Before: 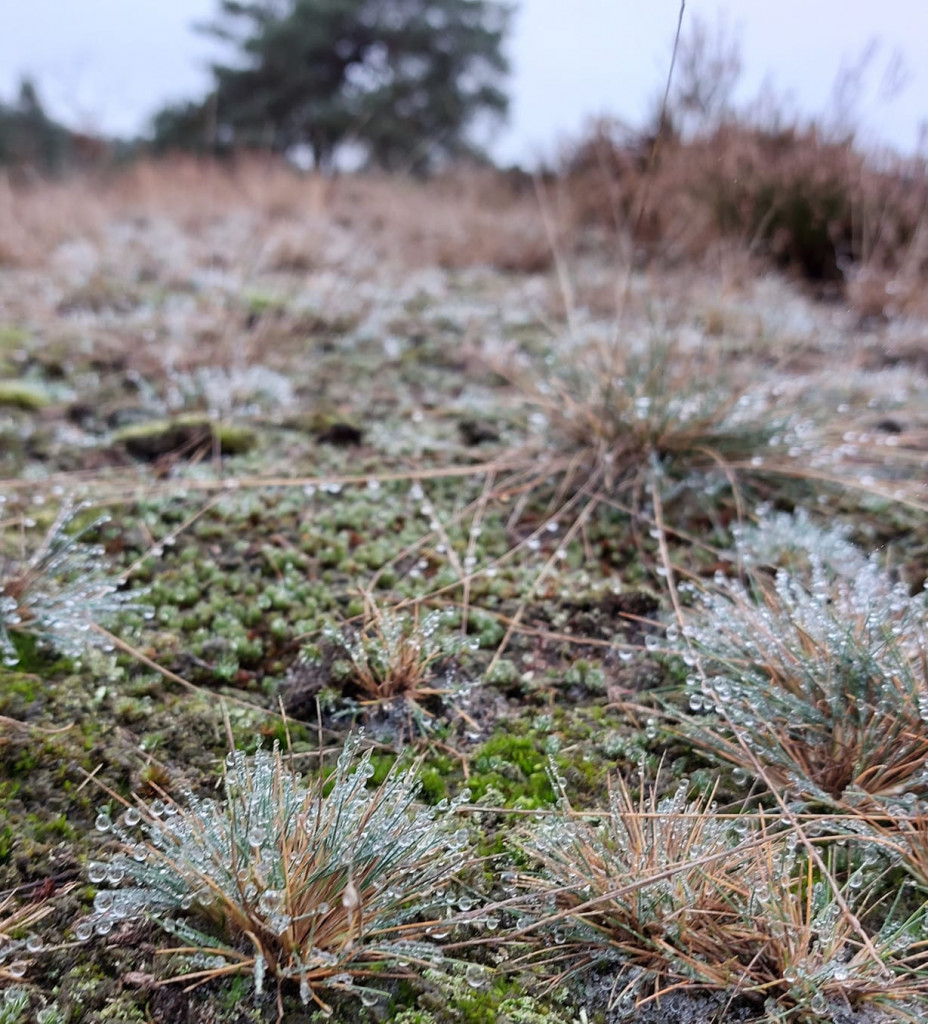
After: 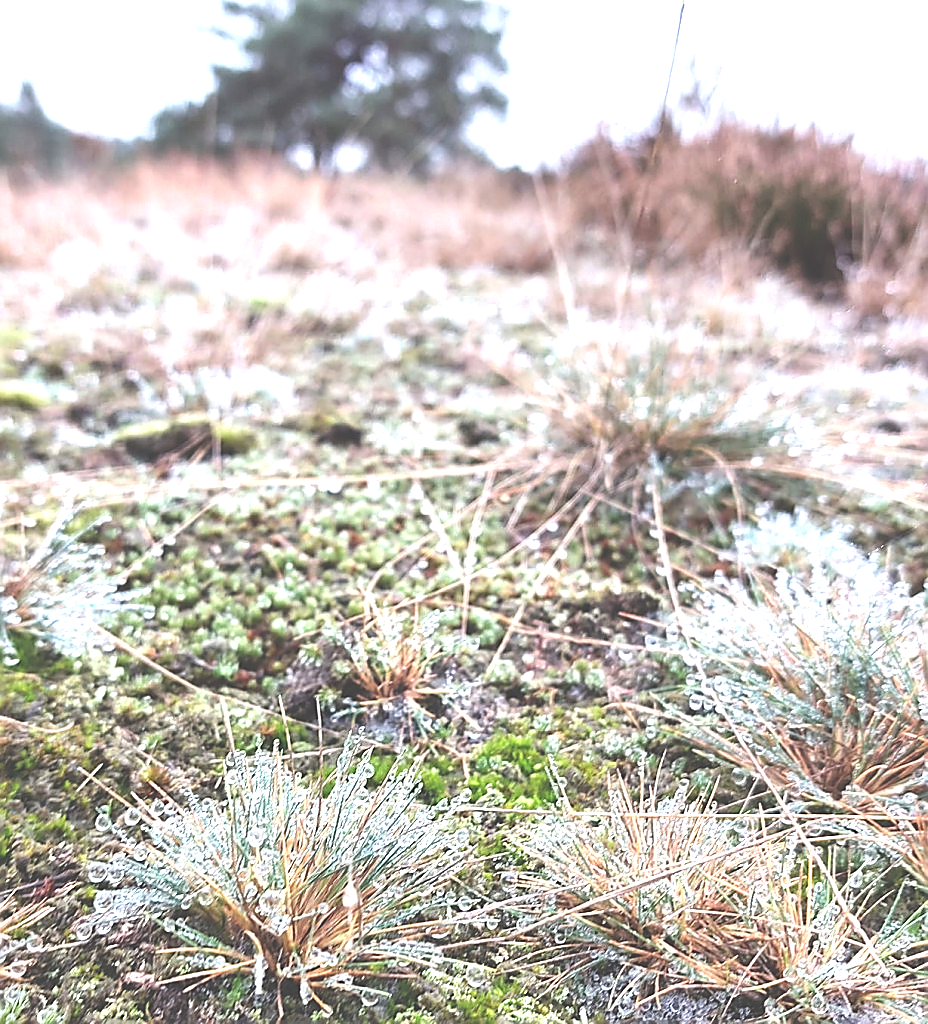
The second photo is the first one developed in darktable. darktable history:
sharpen: radius 1.4, amount 1.25, threshold 0.7
exposure: black level correction -0.023, exposure 1.397 EV, compensate highlight preservation false
